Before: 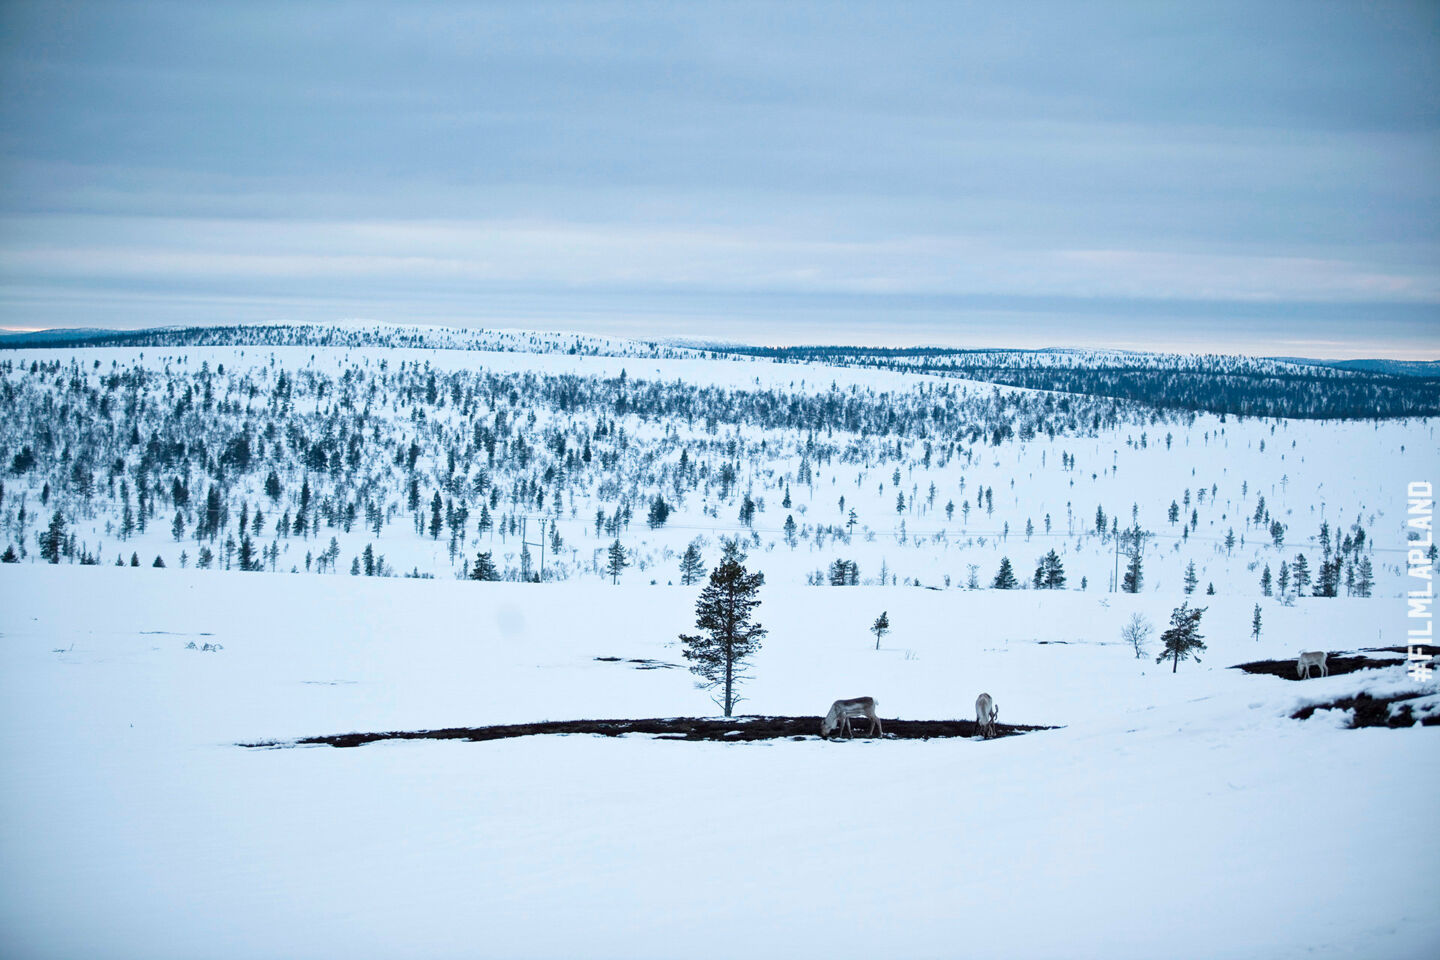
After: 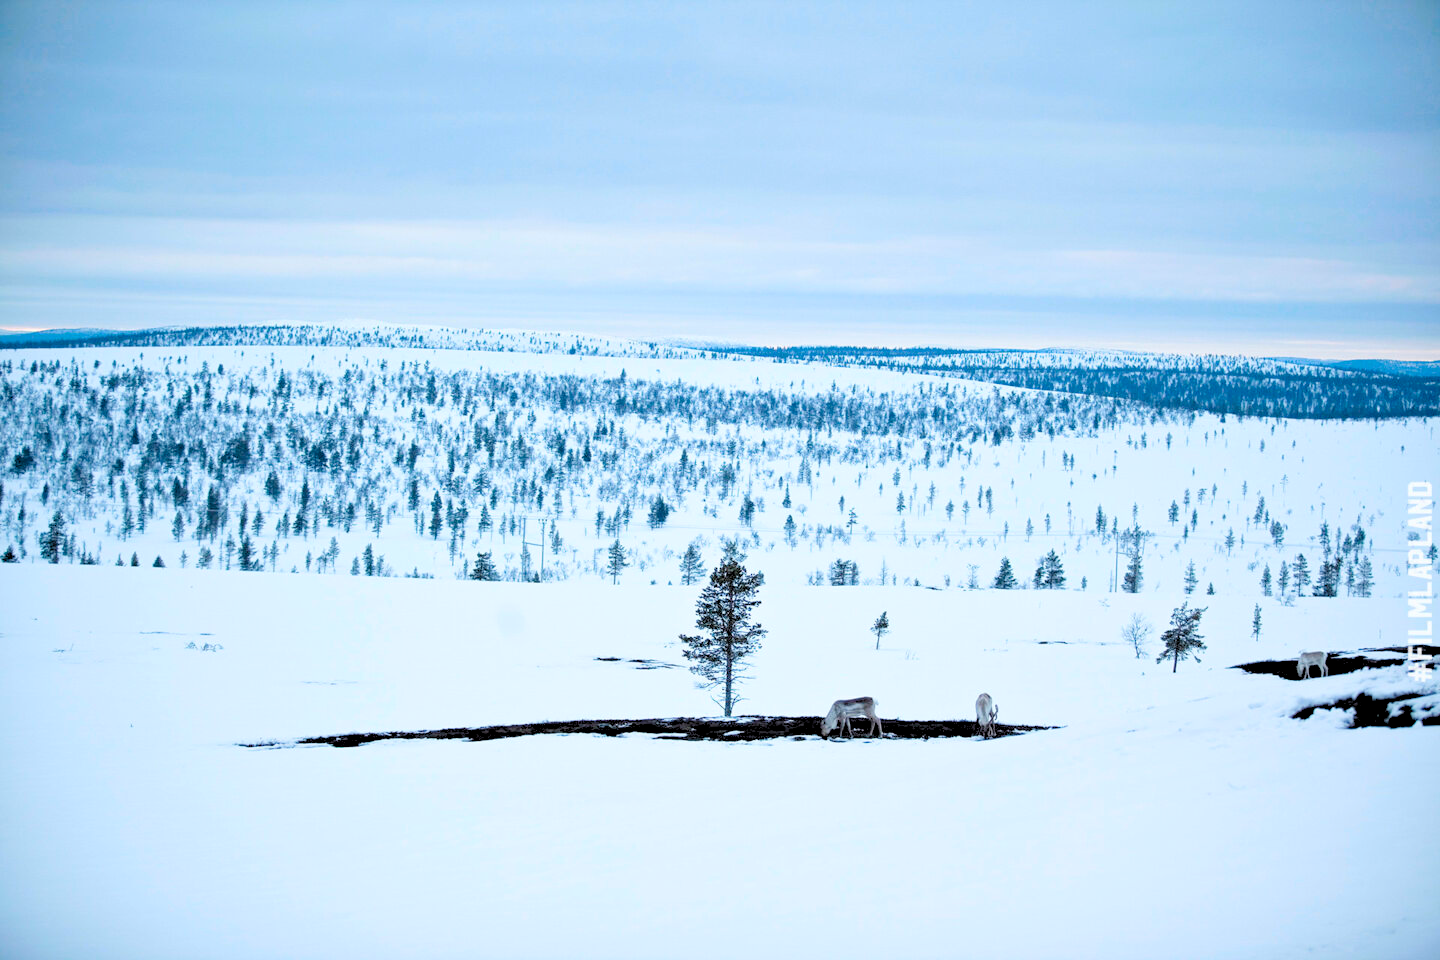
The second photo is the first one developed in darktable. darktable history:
levels: black 0.042%, levels [0.093, 0.434, 0.988]
